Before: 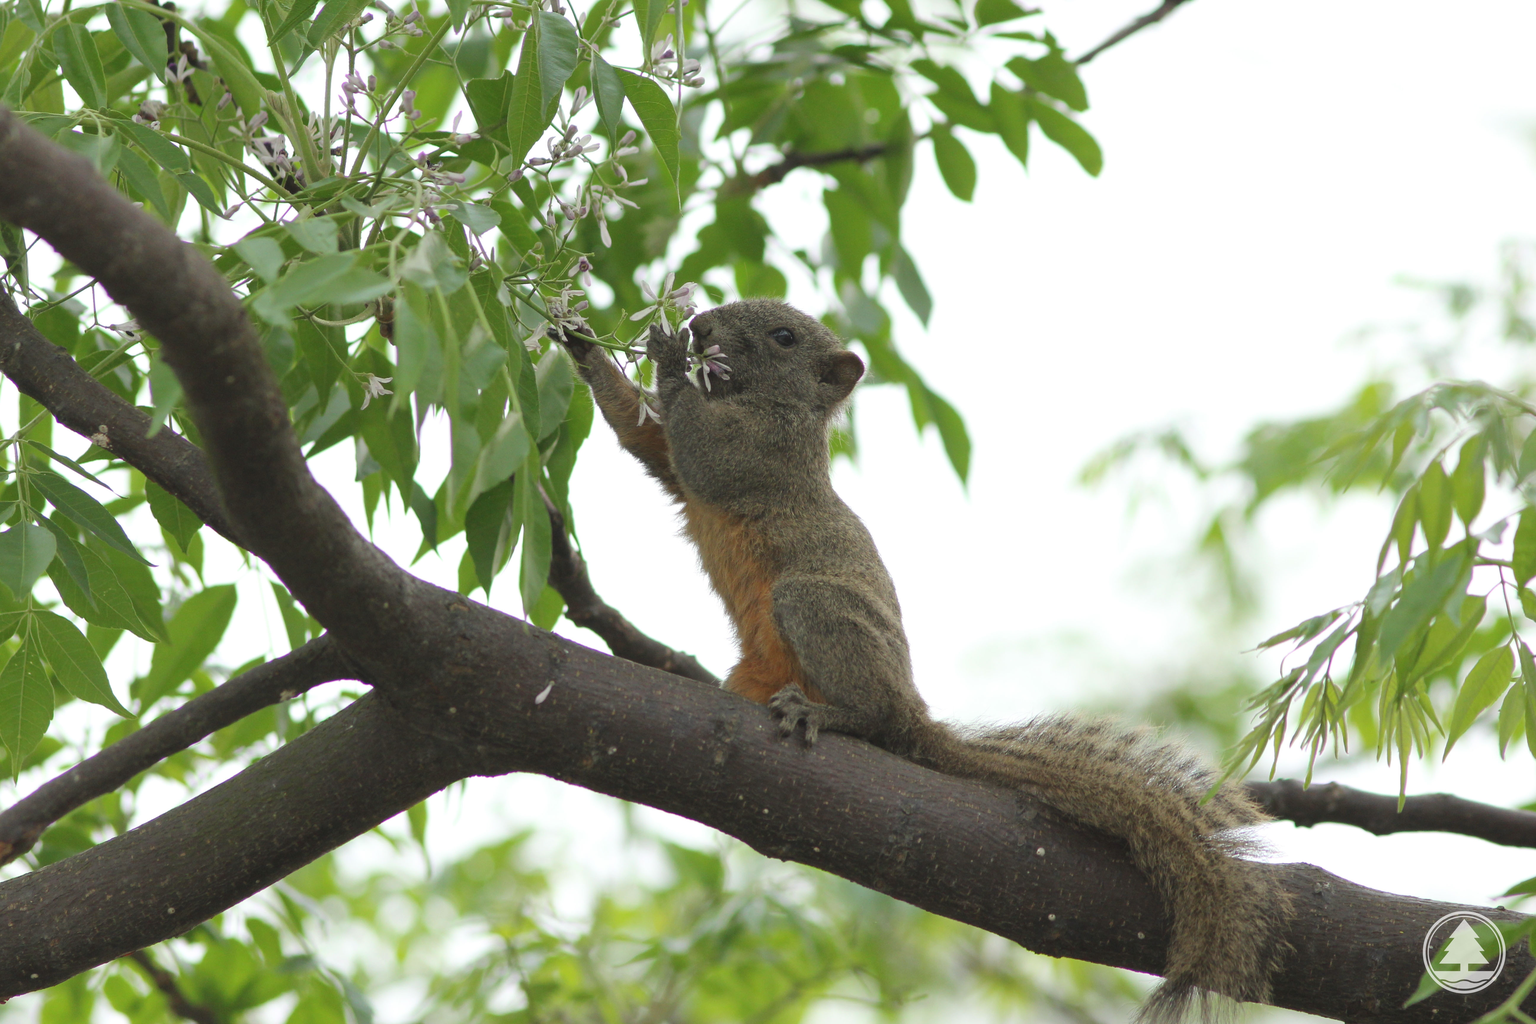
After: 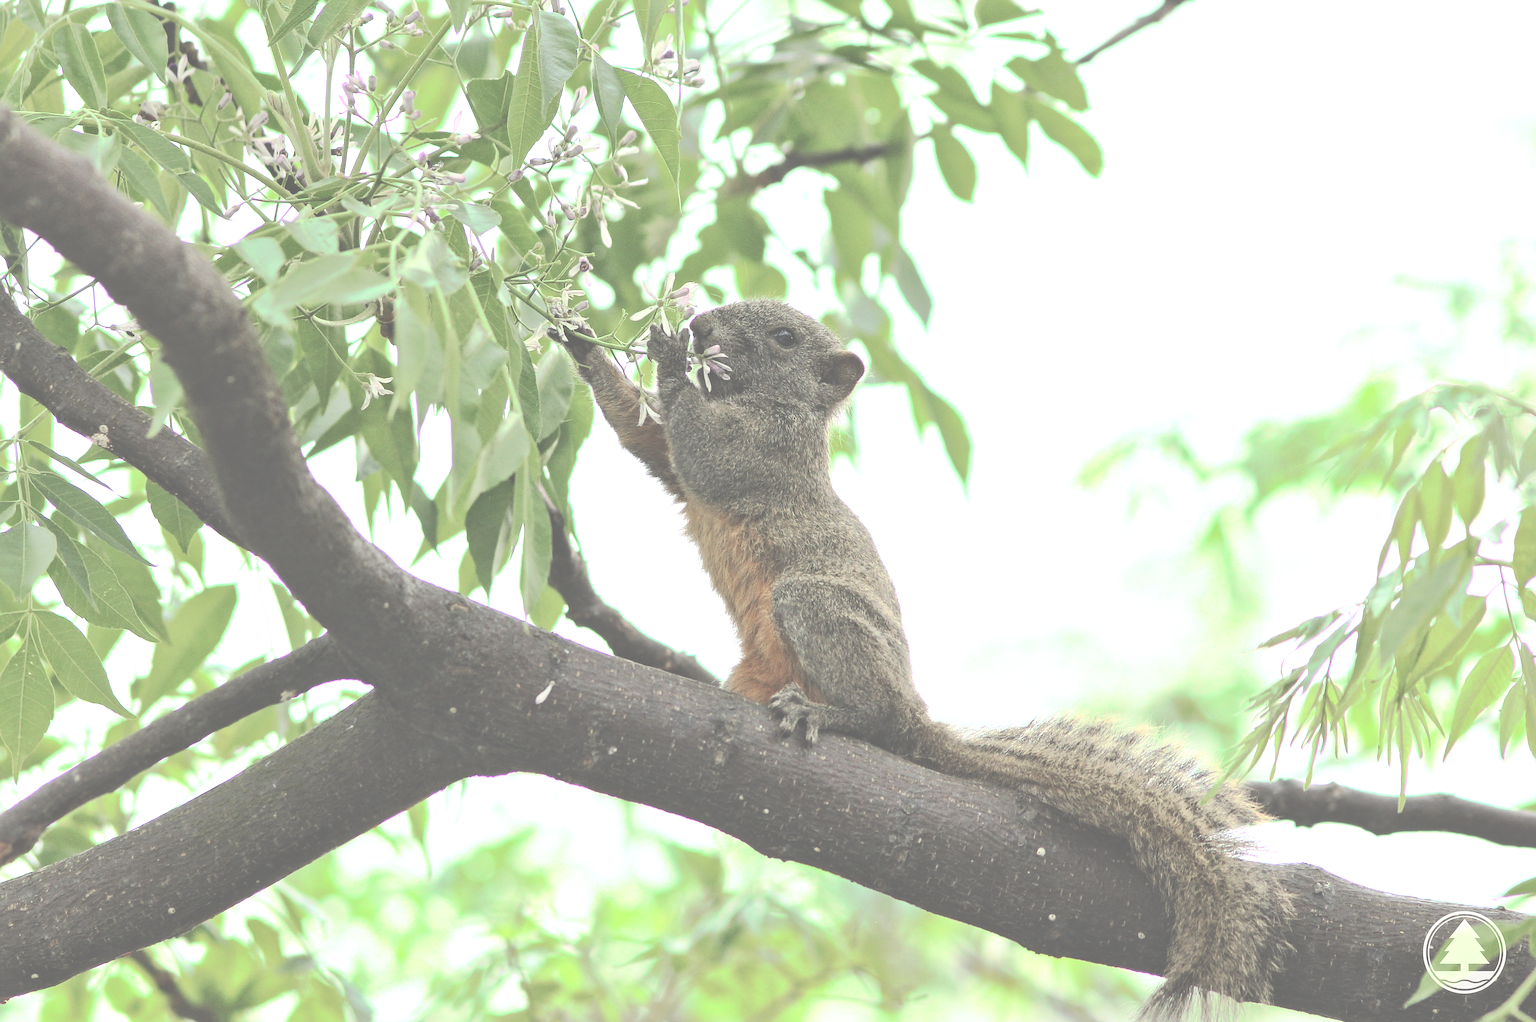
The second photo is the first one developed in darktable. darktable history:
tone curve: curves: ch0 [(0, 0) (0.003, 0.464) (0.011, 0.464) (0.025, 0.464) (0.044, 0.464) (0.069, 0.464) (0.1, 0.463) (0.136, 0.463) (0.177, 0.464) (0.224, 0.469) (0.277, 0.482) (0.335, 0.501) (0.399, 0.53) (0.468, 0.567) (0.543, 0.61) (0.623, 0.663) (0.709, 0.718) (0.801, 0.779) (0.898, 0.842) (1, 1)], preserve colors none
crop: top 0.05%, bottom 0.098%
contrast brightness saturation: contrast 0.39, brightness 0.53
exposure: black level correction 0.001, exposure 0.3 EV, compensate highlight preservation false
sharpen: on, module defaults
local contrast: mode bilateral grid, contrast 20, coarseness 50, detail 140%, midtone range 0.2
